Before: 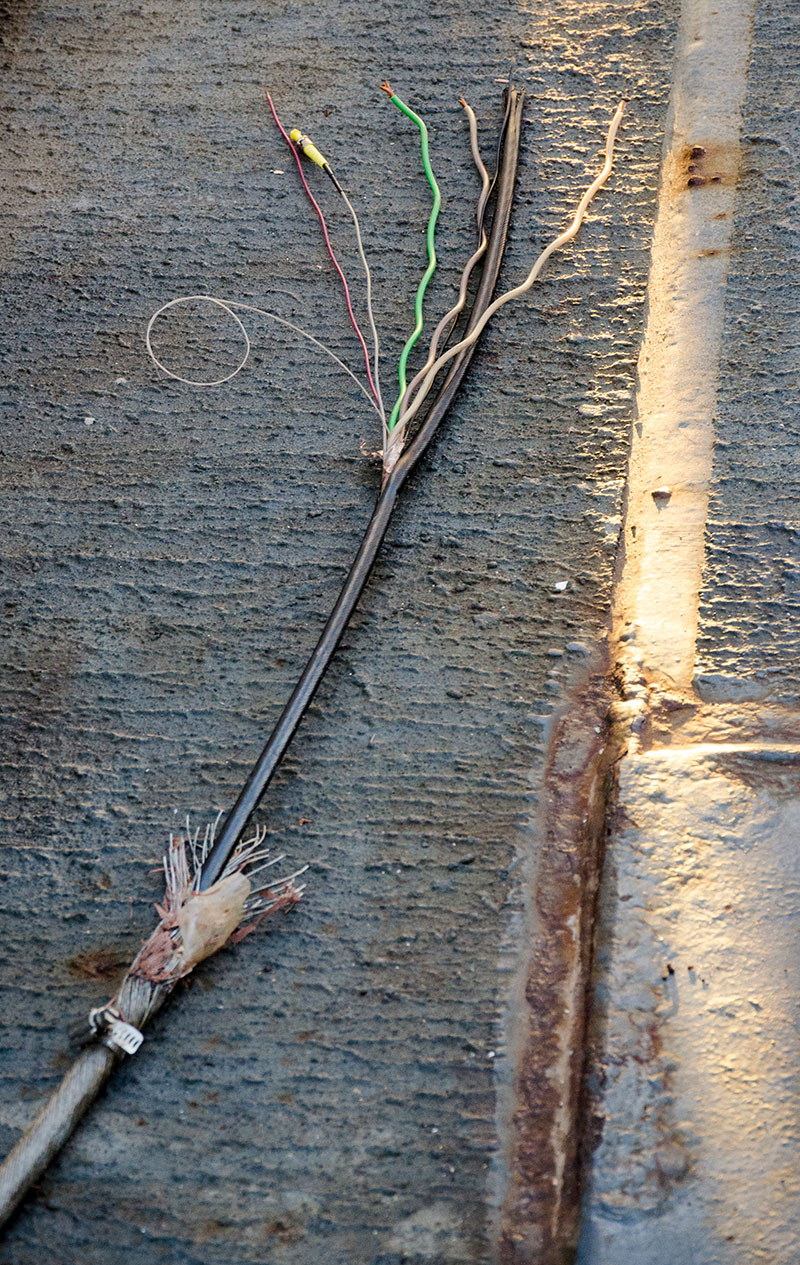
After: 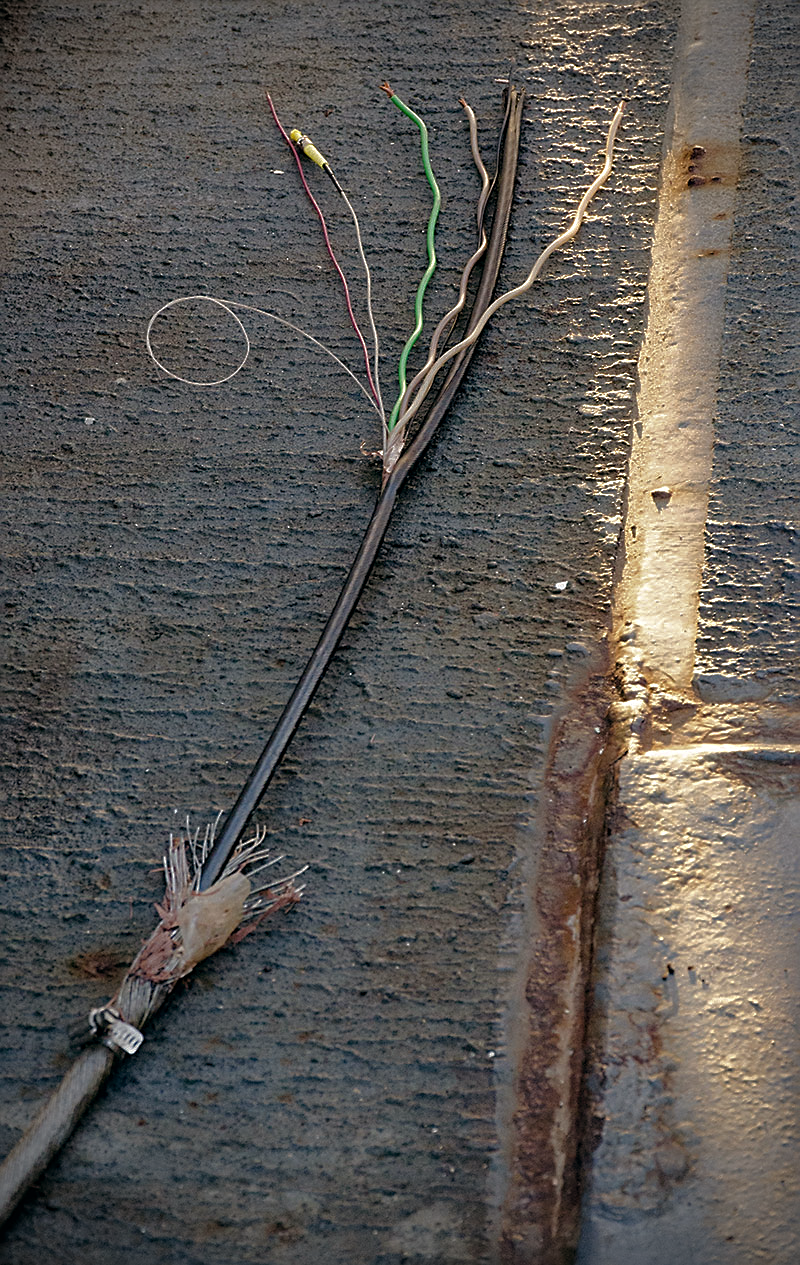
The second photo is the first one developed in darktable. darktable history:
base curve: curves: ch0 [(0, 0) (0.841, 0.609) (1, 1)]
color balance: lift [1, 0.998, 1.001, 1.002], gamma [1, 1.02, 1, 0.98], gain [1, 1.02, 1.003, 0.98]
sharpen: on, module defaults
vignetting: on, module defaults
